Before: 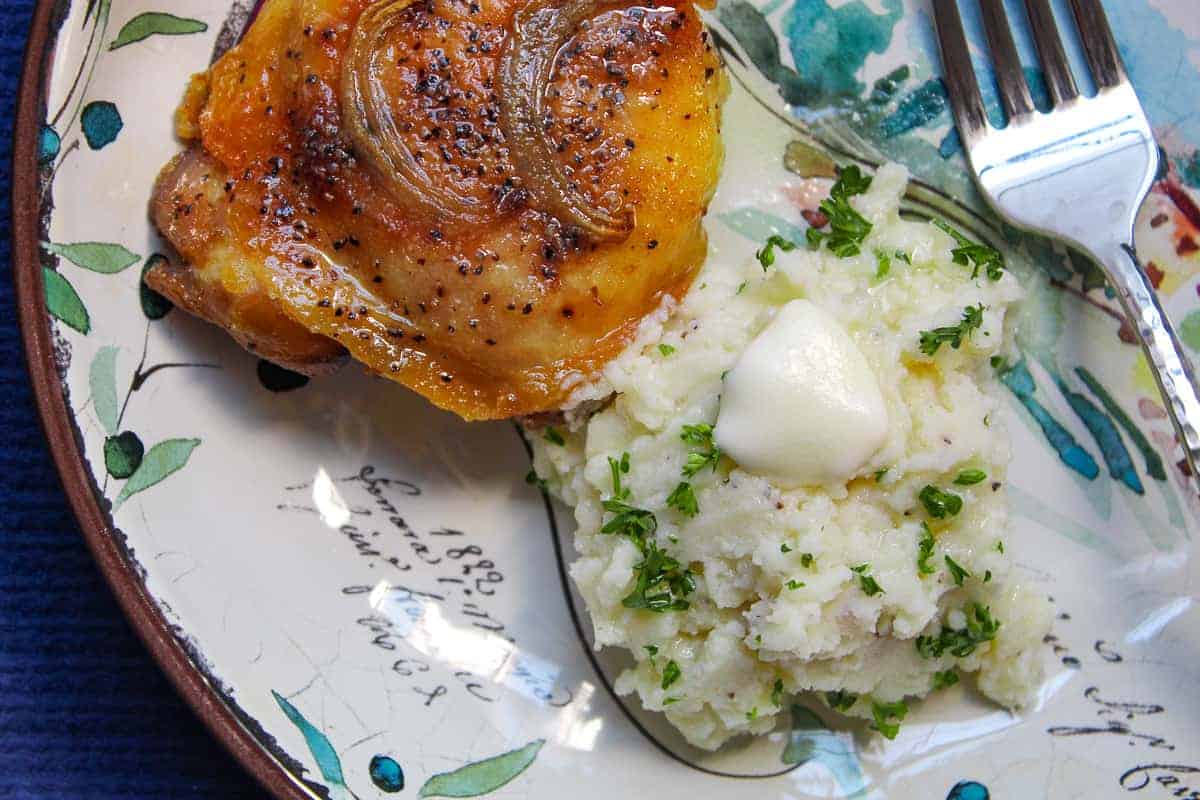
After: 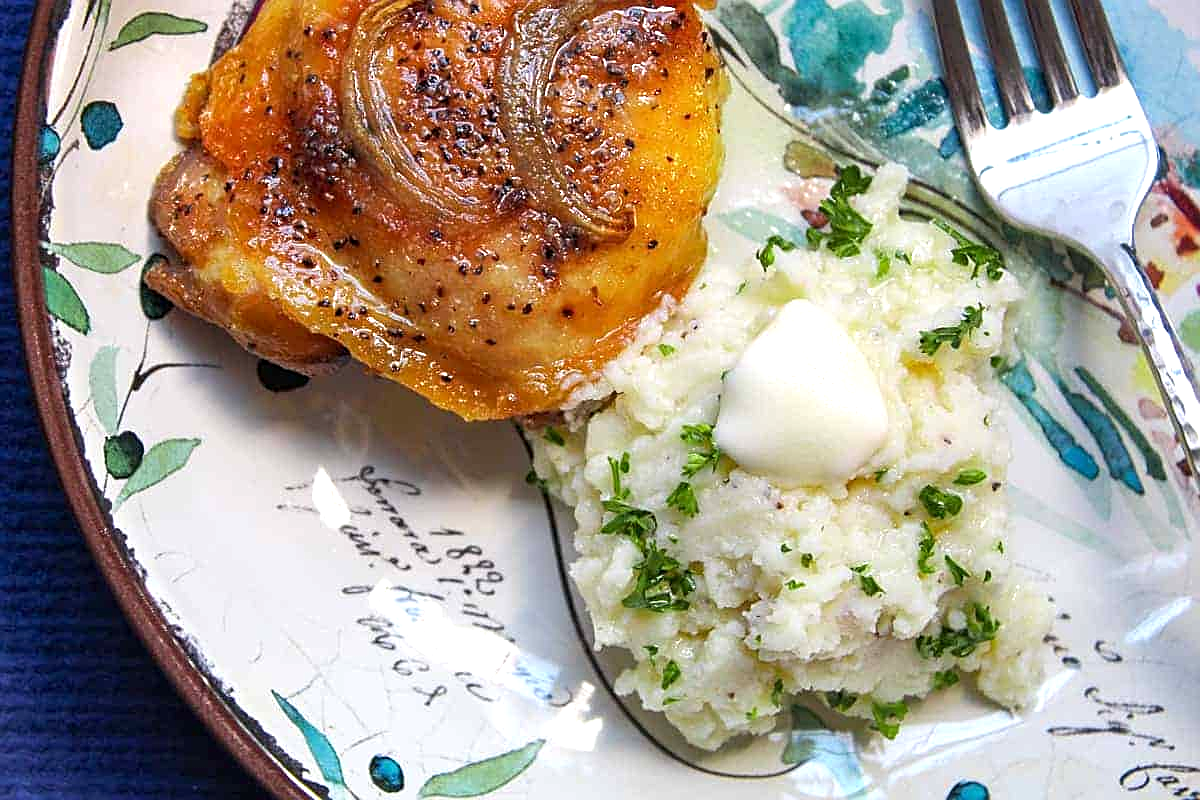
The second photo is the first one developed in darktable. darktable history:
tone equalizer: edges refinement/feathering 500, mask exposure compensation -1.57 EV, preserve details no
exposure: black level correction 0.001, exposure 0.499 EV, compensate highlight preservation false
sharpen: on, module defaults
